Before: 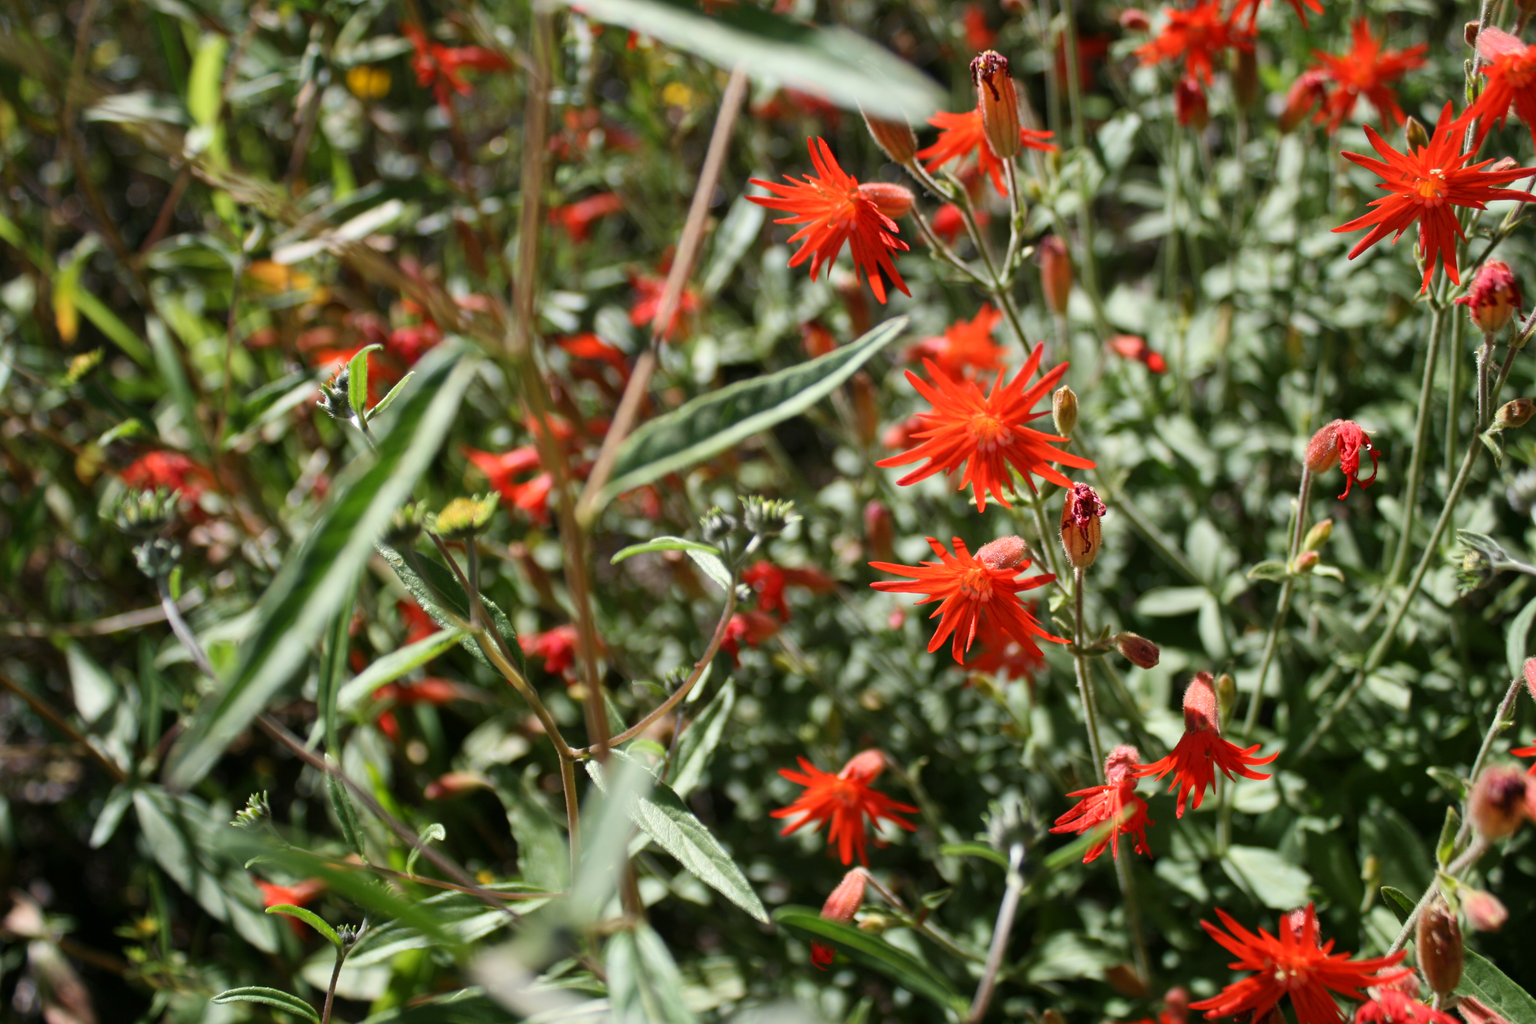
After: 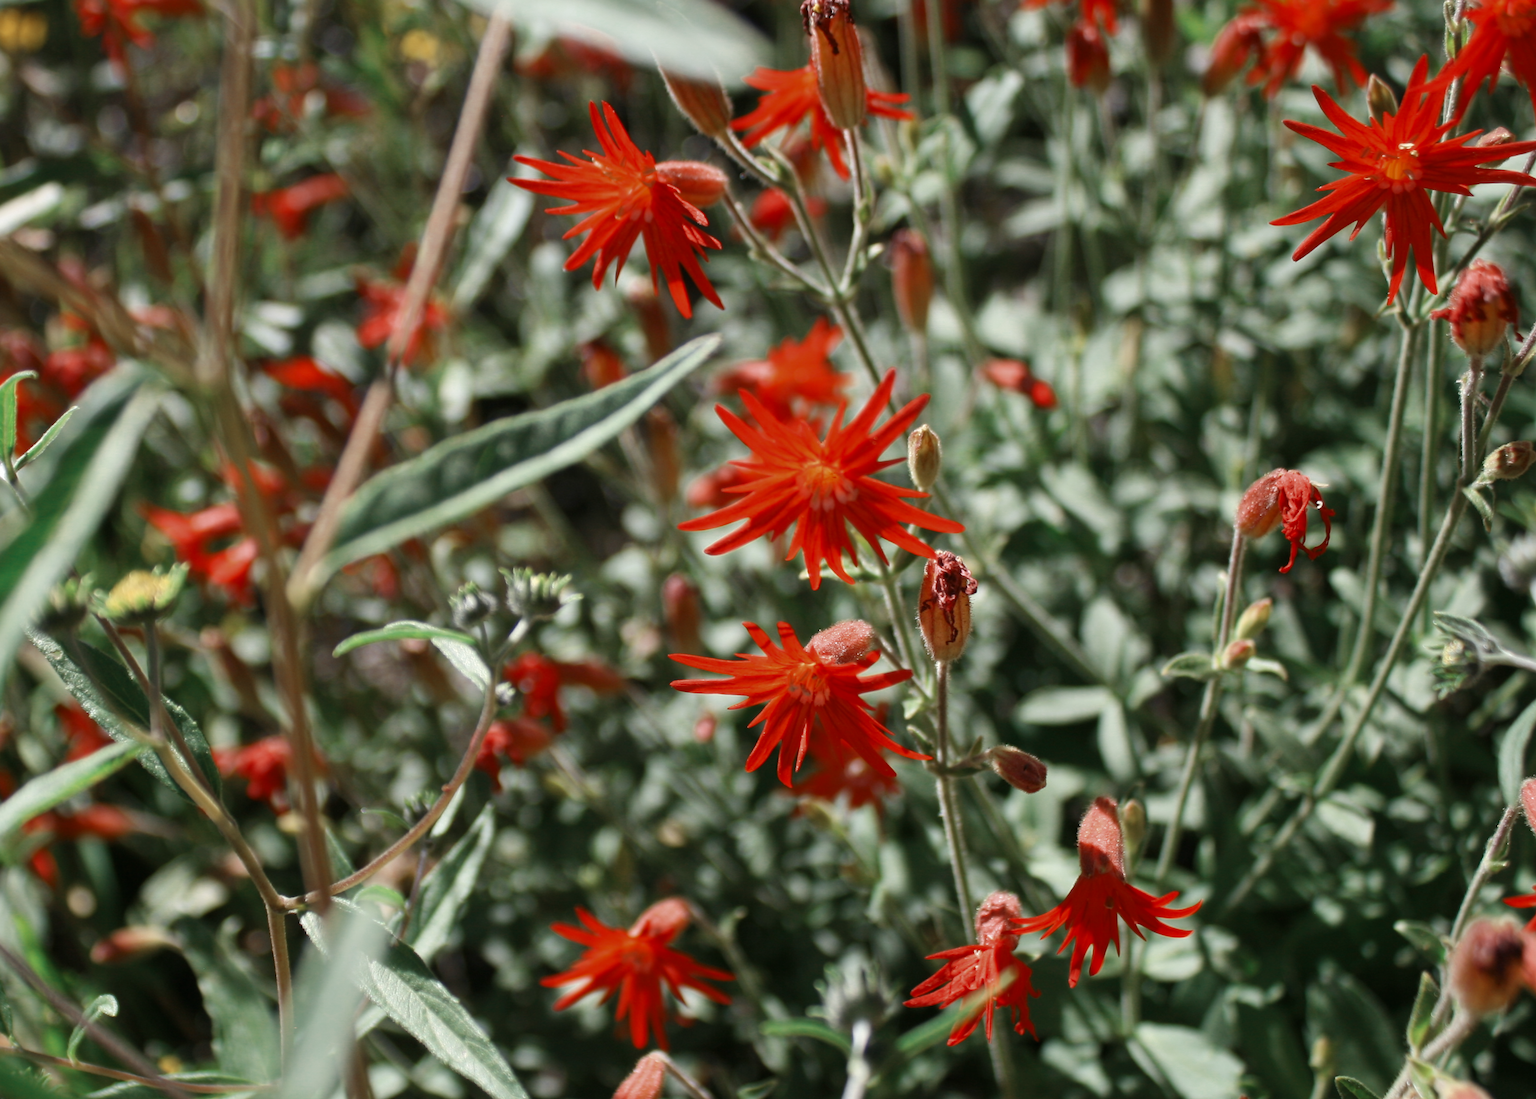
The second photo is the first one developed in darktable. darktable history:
color zones: curves: ch0 [(0, 0.5) (0.125, 0.4) (0.25, 0.5) (0.375, 0.4) (0.5, 0.4) (0.625, 0.35) (0.75, 0.35) (0.875, 0.5)]; ch1 [(0, 0.35) (0.125, 0.45) (0.25, 0.35) (0.375, 0.35) (0.5, 0.35) (0.625, 0.35) (0.75, 0.45) (0.875, 0.35)]; ch2 [(0, 0.6) (0.125, 0.5) (0.25, 0.5) (0.375, 0.6) (0.5, 0.6) (0.625, 0.5) (0.75, 0.5) (0.875, 0.5)]
crop: left 23.1%, top 5.823%, bottom 11.621%
